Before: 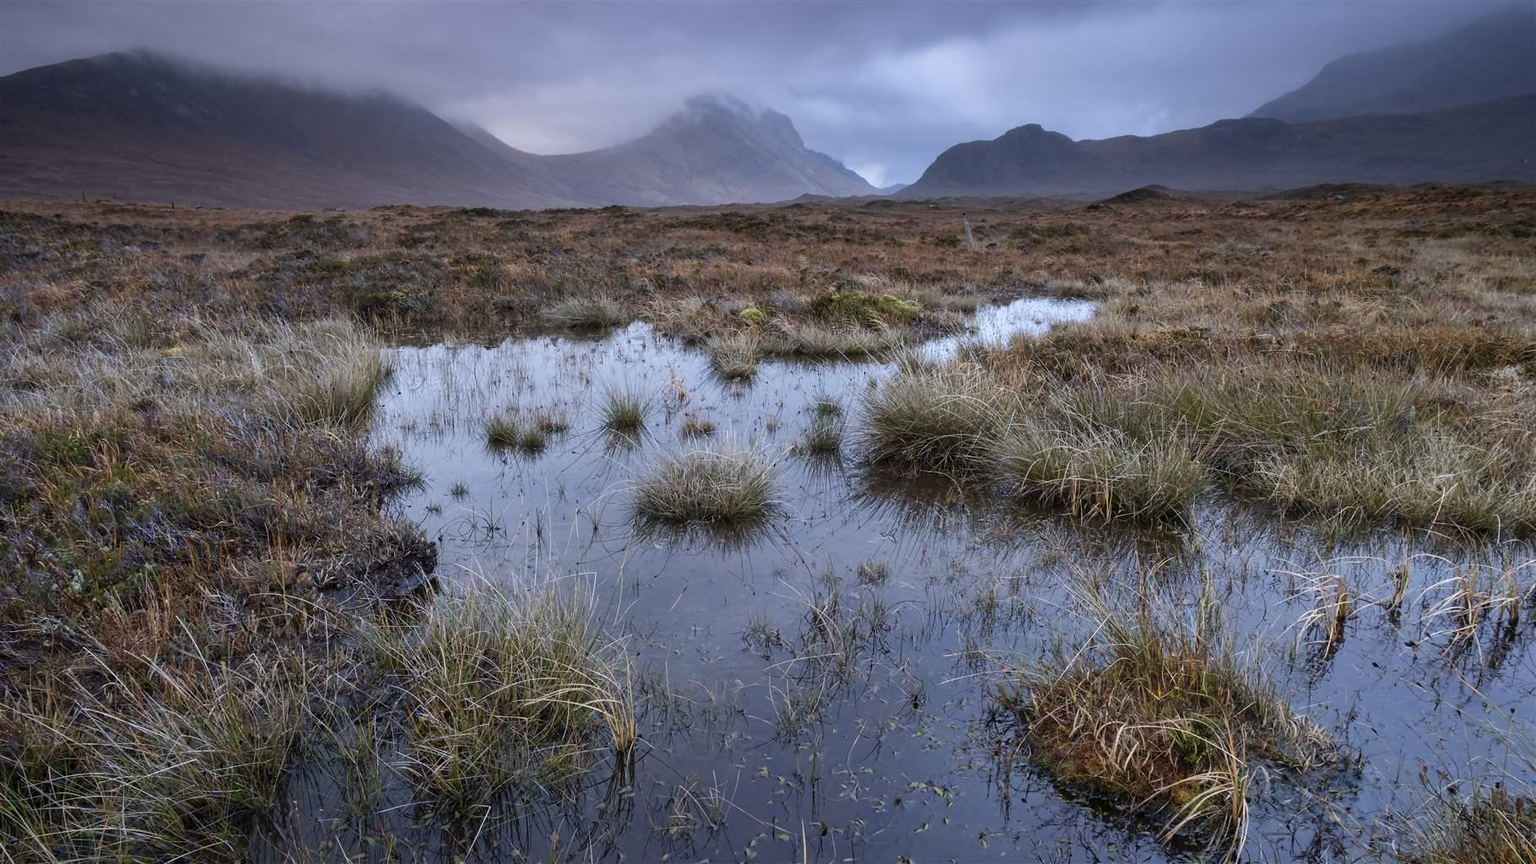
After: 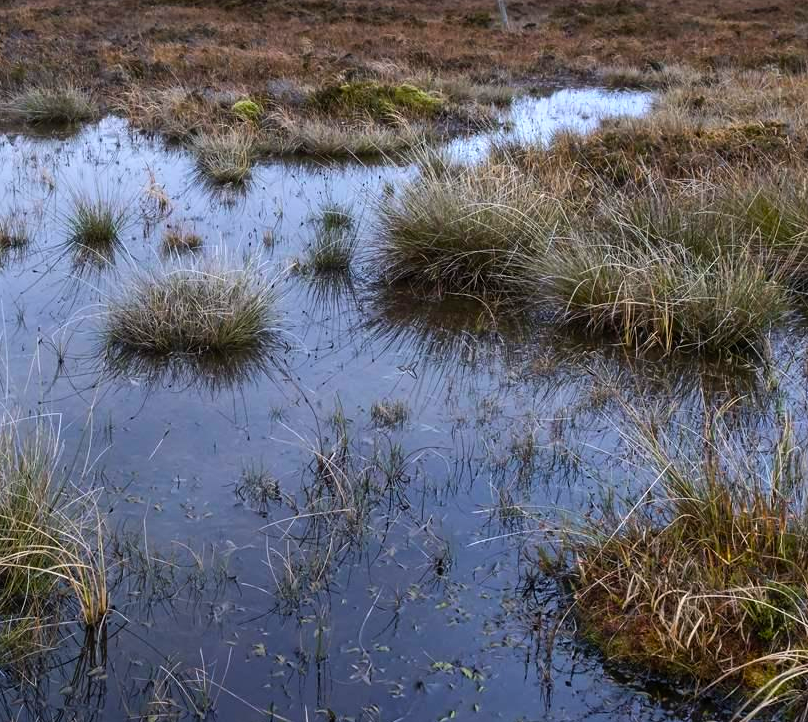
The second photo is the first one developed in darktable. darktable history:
crop: left 35.491%, top 25.965%, right 20.109%, bottom 3.443%
color balance rgb: shadows lift › luminance -19.769%, highlights gain › luminance 14.535%, perceptual saturation grading › global saturation 25.594%, global vibrance 24.352%
